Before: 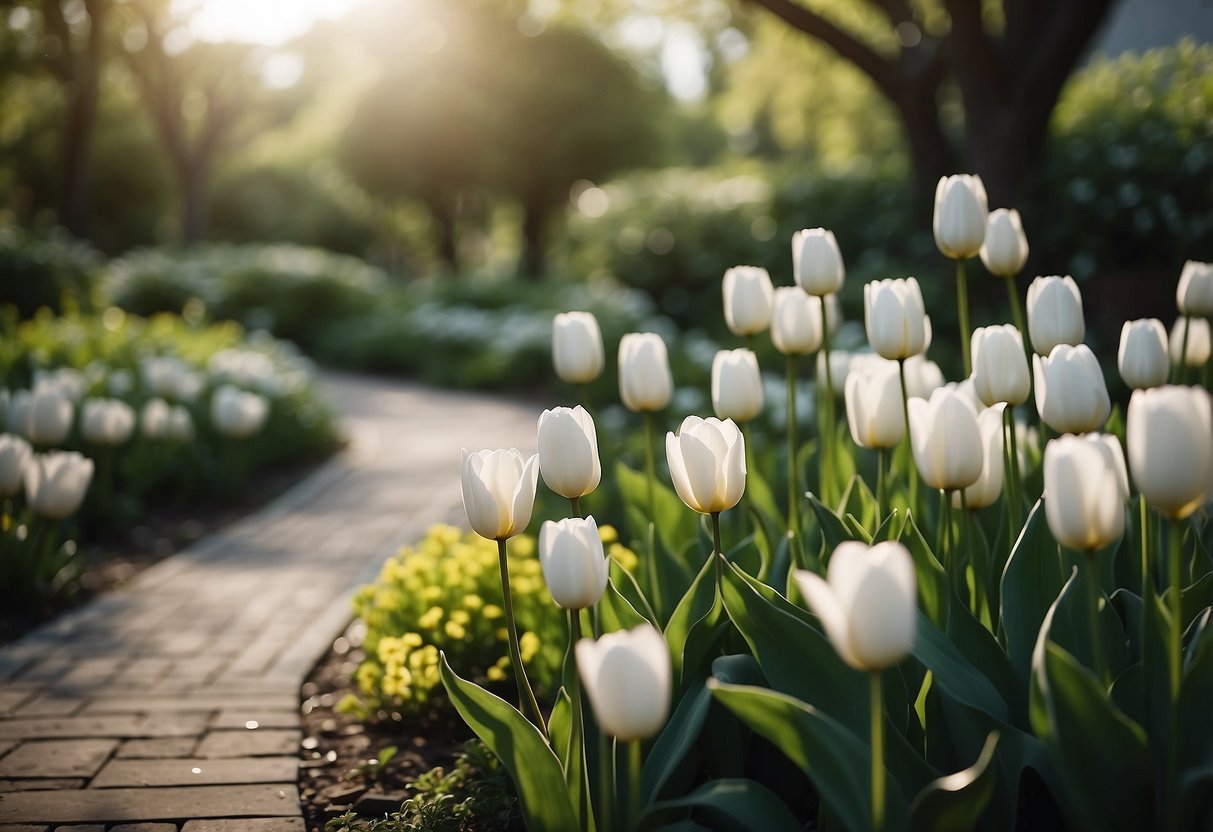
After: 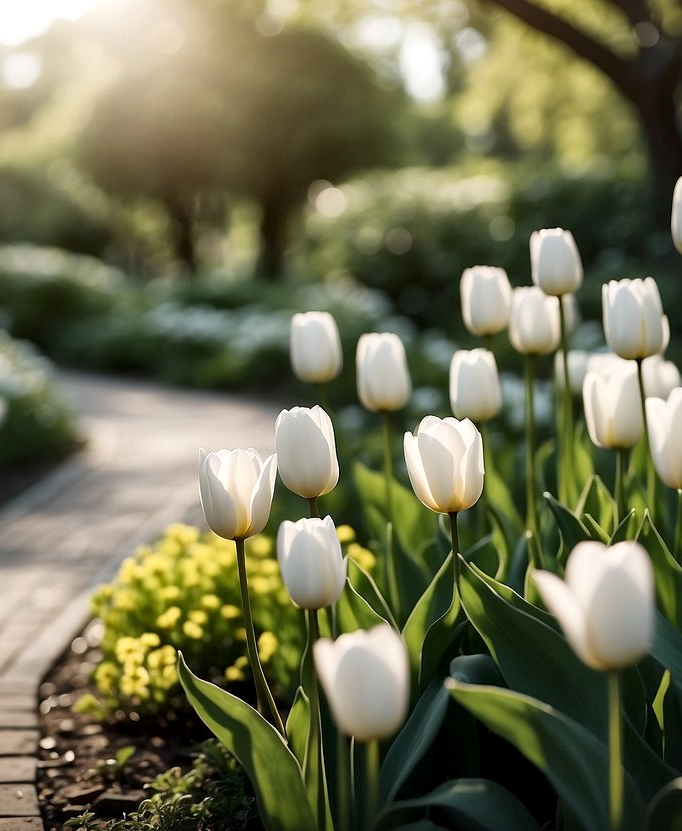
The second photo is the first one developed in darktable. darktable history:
crop: left 21.68%, right 22.056%, bottom 0.013%
local contrast: mode bilateral grid, contrast 21, coarseness 49, detail 171%, midtone range 0.2
